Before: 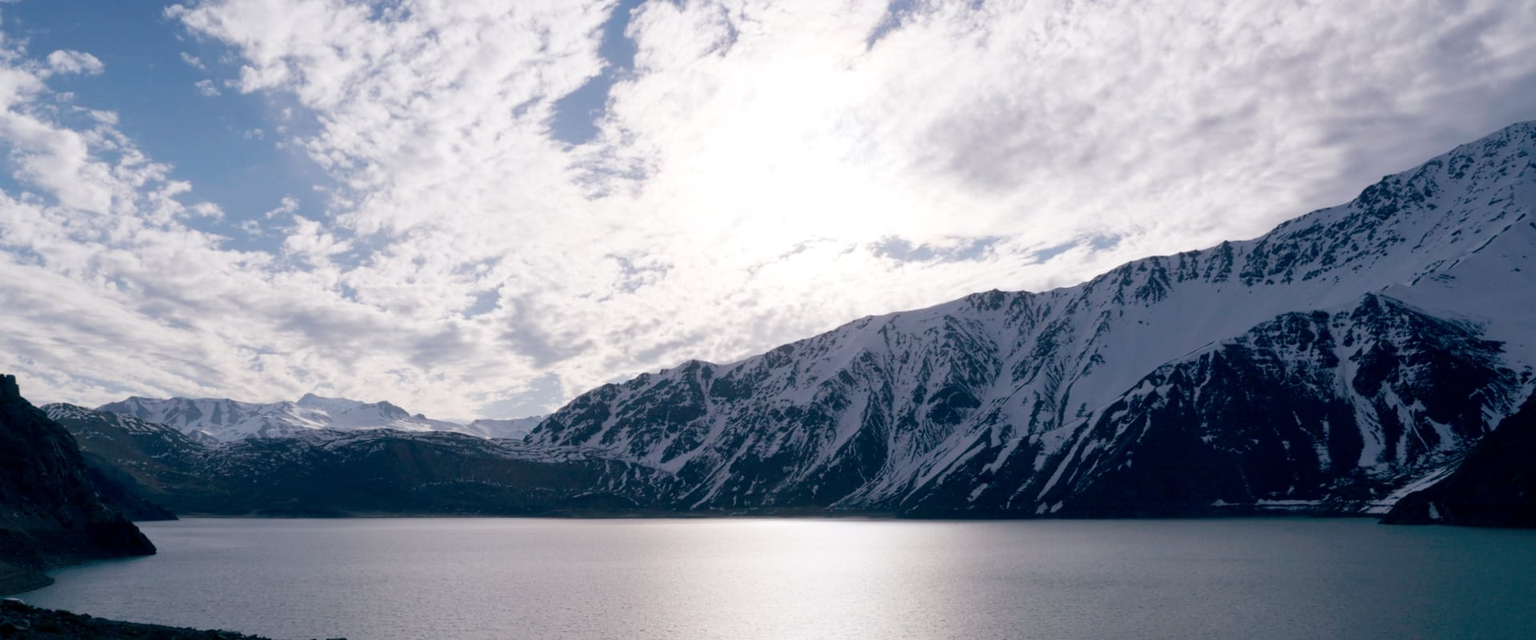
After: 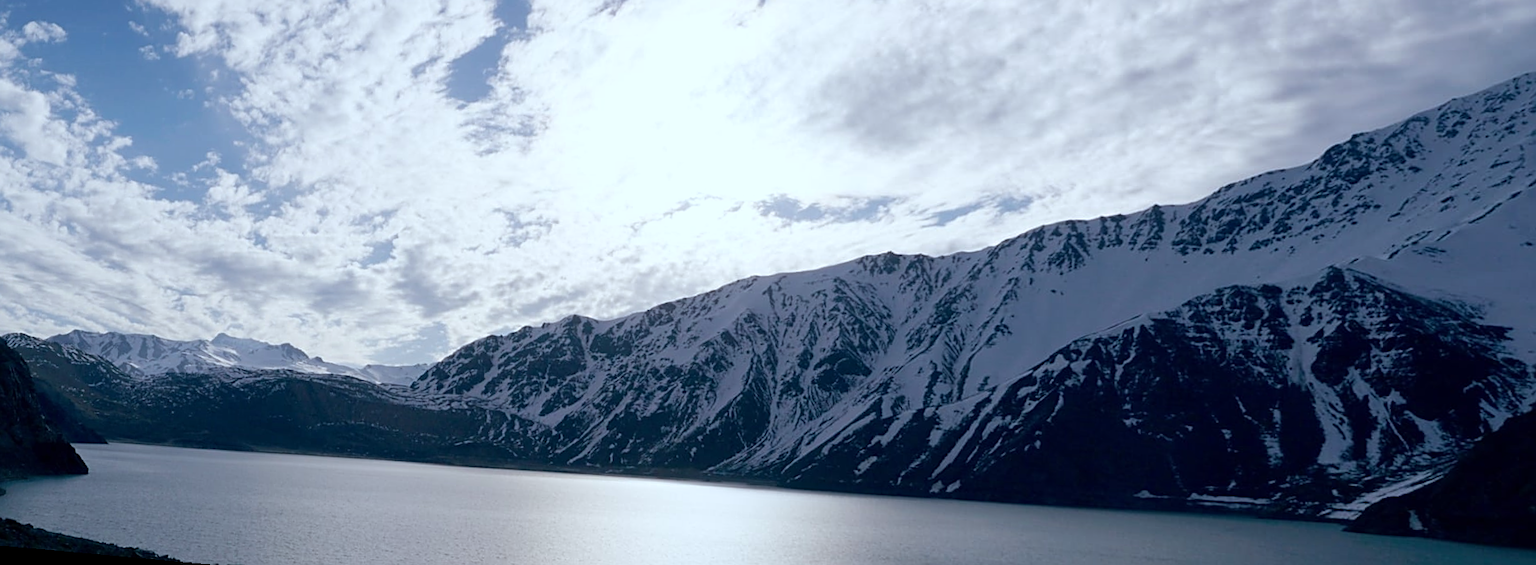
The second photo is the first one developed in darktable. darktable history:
sharpen: on, module defaults
rotate and perspective: rotation 1.69°, lens shift (vertical) -0.023, lens shift (horizontal) -0.291, crop left 0.025, crop right 0.988, crop top 0.092, crop bottom 0.842
white balance: red 0.925, blue 1.046
